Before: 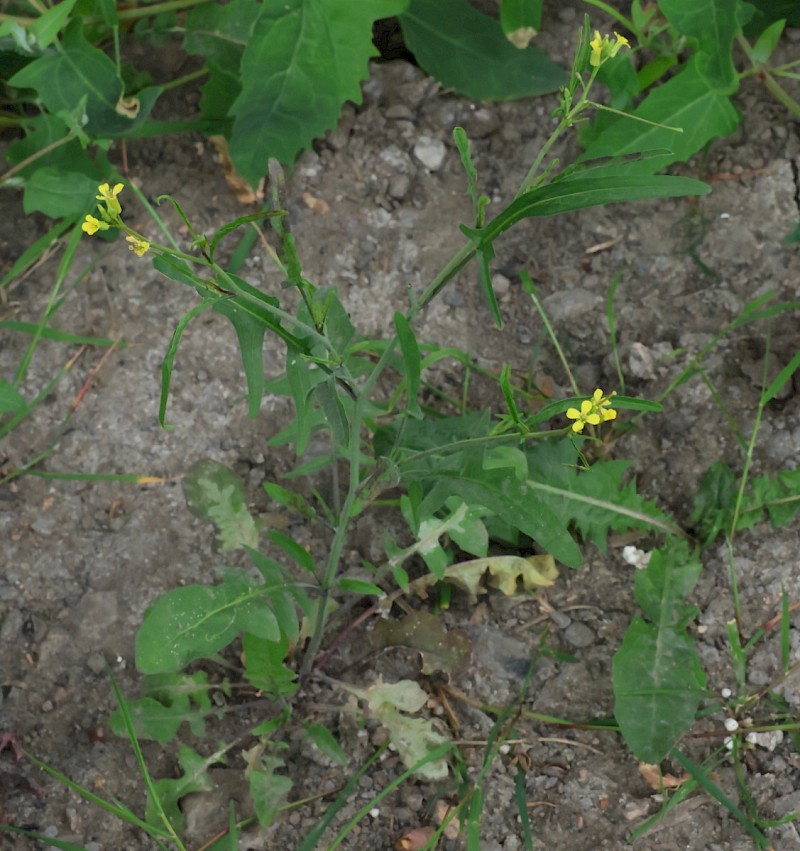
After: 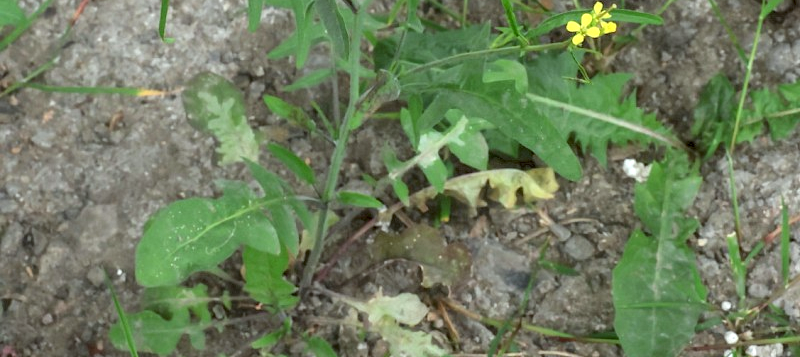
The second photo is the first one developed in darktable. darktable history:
exposure: black level correction 0, exposure 0.7 EV, compensate exposure bias true, compensate highlight preservation false
crop: top 45.551%, bottom 12.262%
local contrast: on, module defaults
color balance: lift [1.004, 1.002, 1.002, 0.998], gamma [1, 1.007, 1.002, 0.993], gain [1, 0.977, 1.013, 1.023], contrast -3.64%
